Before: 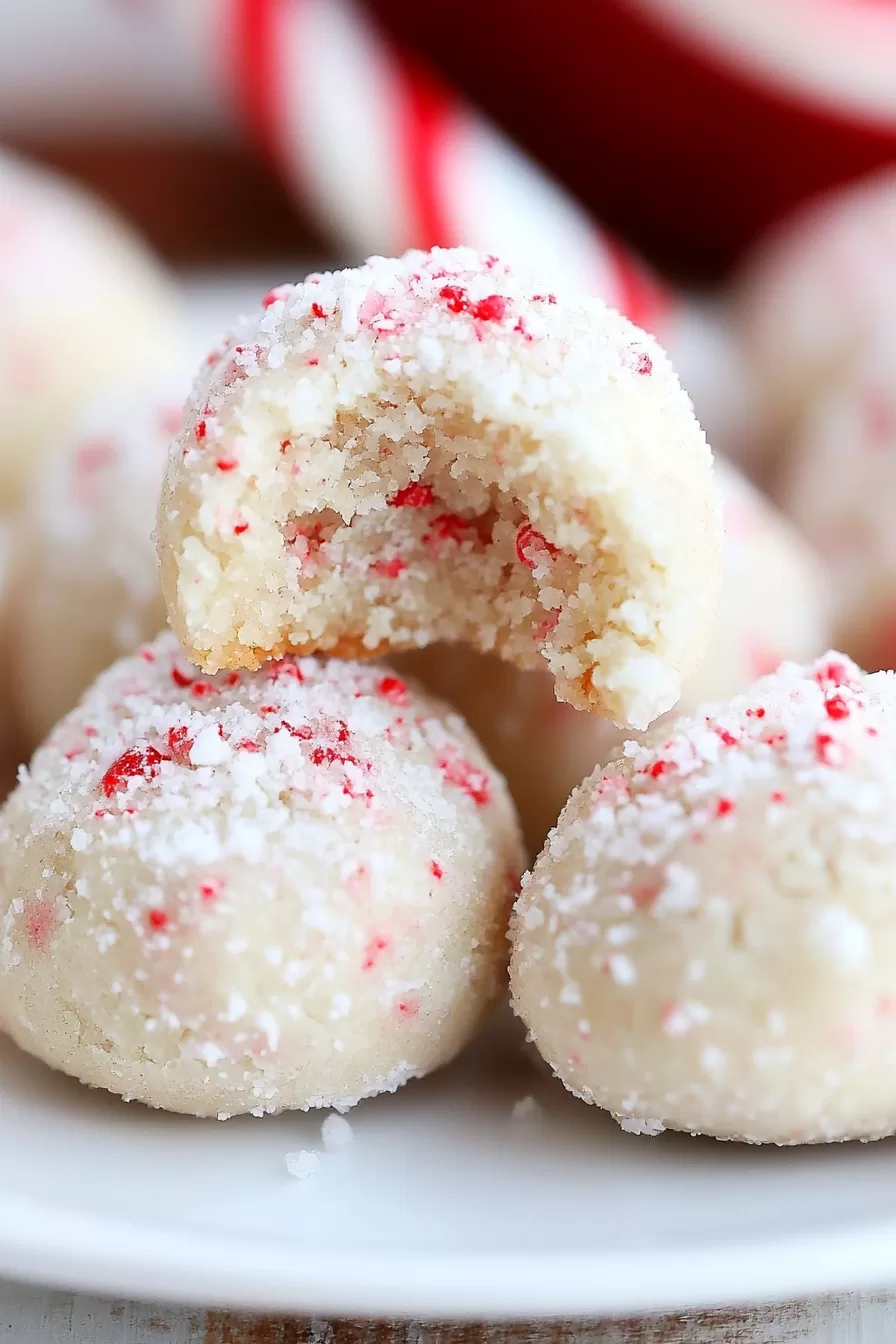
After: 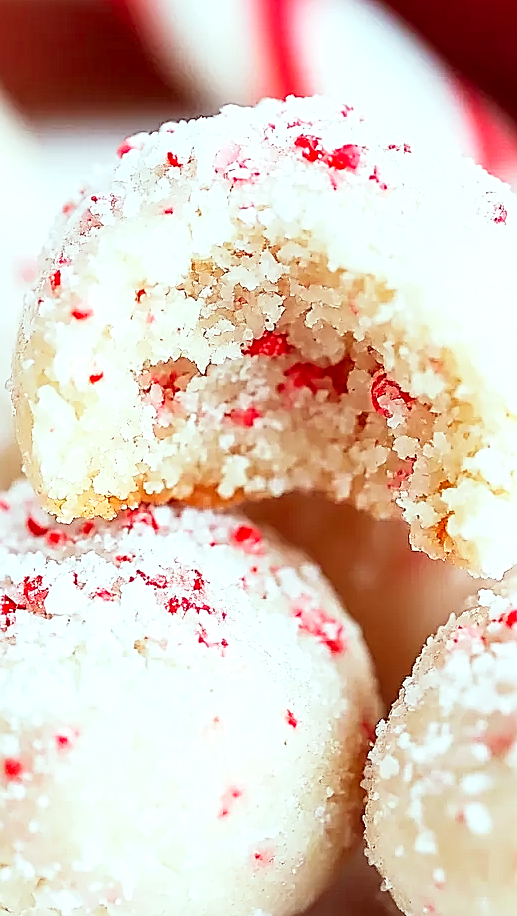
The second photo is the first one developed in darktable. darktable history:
crop: left 16.21%, top 11.307%, right 26.08%, bottom 20.5%
exposure: black level correction 0, exposure 0.392 EV, compensate exposure bias true, compensate highlight preservation false
local contrast: on, module defaults
base curve: curves: ch0 [(0, 0) (0.666, 0.806) (1, 1)], preserve colors none
color correction: highlights a* -7.2, highlights b* -0.173, shadows a* 20.3, shadows b* 12.19
sharpen: amount 0.898
